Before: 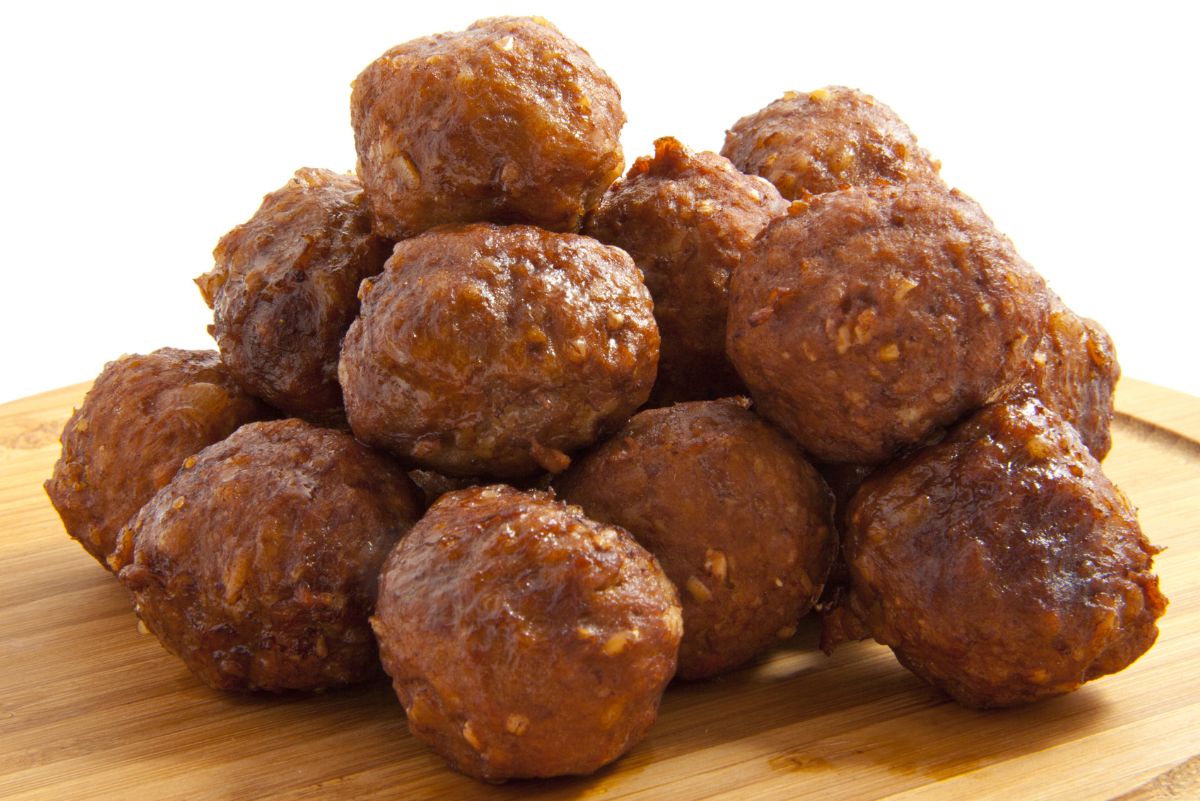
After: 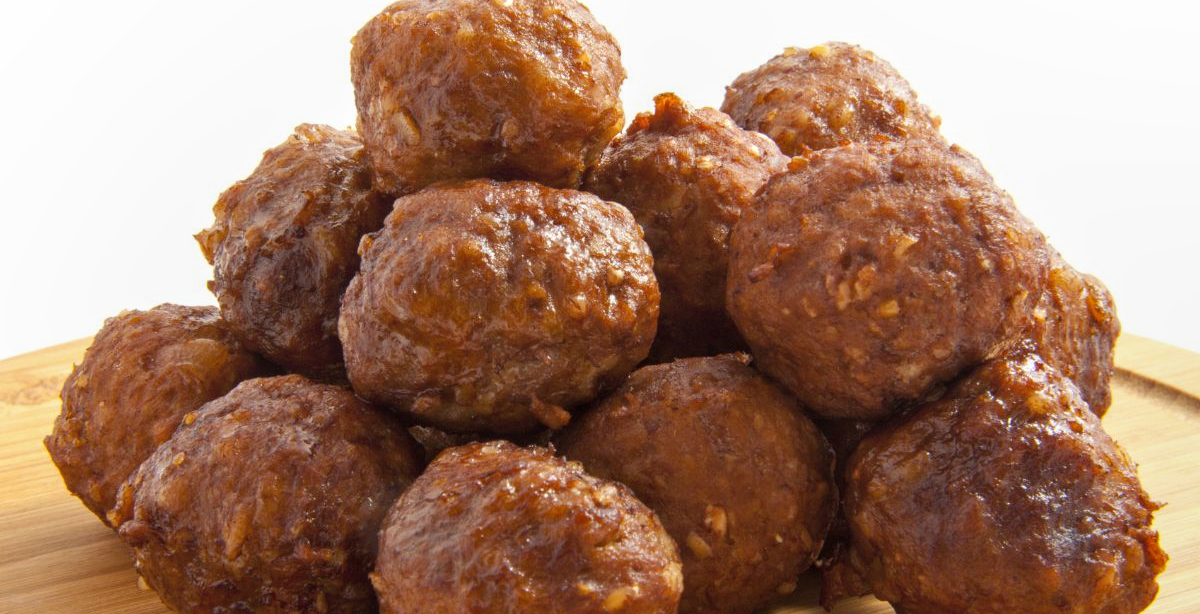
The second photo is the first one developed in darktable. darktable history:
local contrast: detail 110%
crop: top 5.6%, bottom 17.625%
